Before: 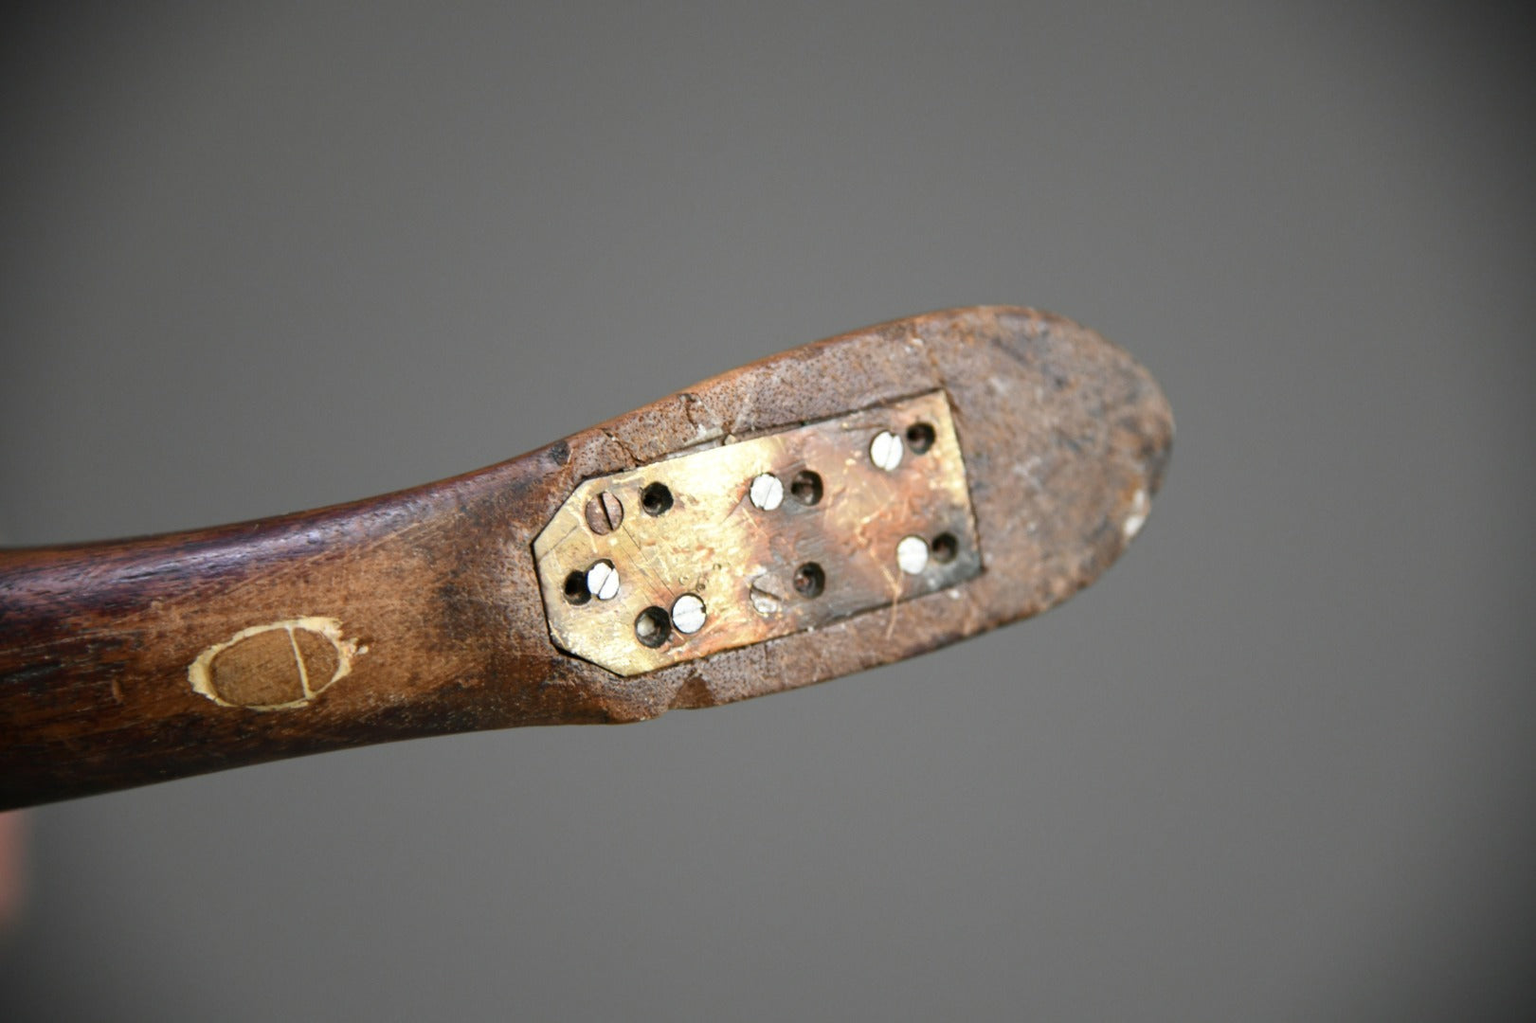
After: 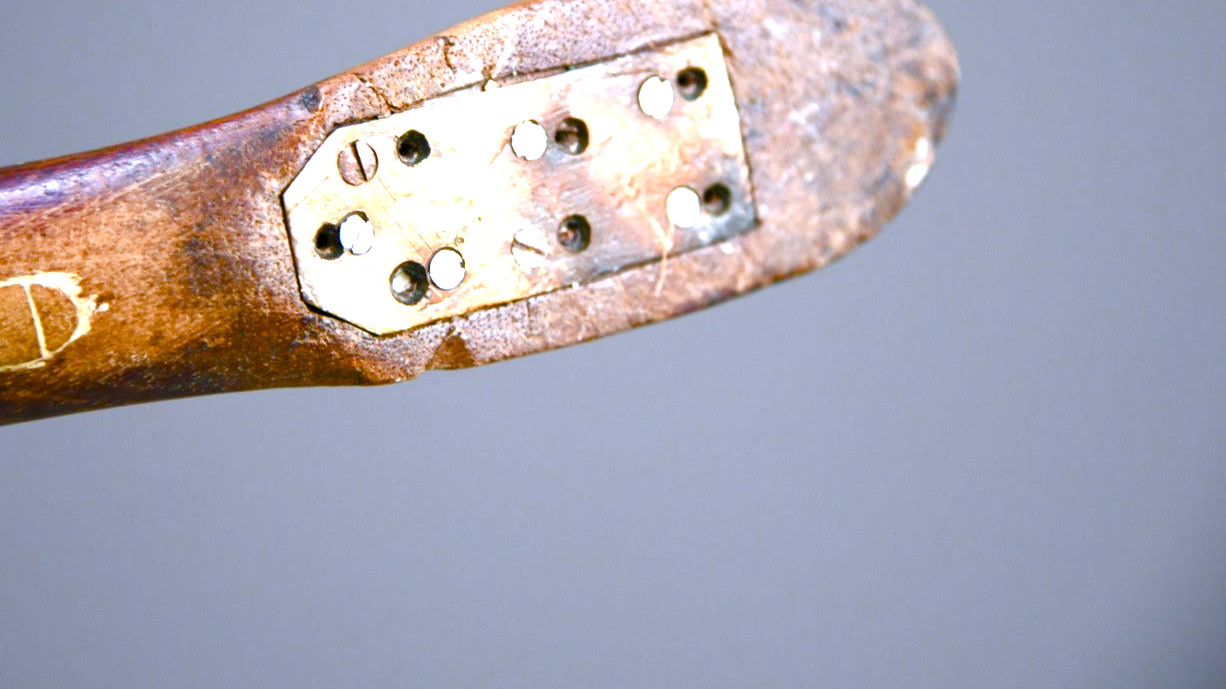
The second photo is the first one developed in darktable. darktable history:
exposure: black level correction 0, exposure 1.1 EV, compensate highlight preservation false
color balance rgb: perceptual saturation grading › global saturation 24.74%, perceptual saturation grading › highlights -51.22%, perceptual saturation grading › mid-tones 19.16%, perceptual saturation grading › shadows 60.98%, global vibrance 50%
white balance: red 0.967, blue 1.119, emerald 0.756
crop and rotate: left 17.299%, top 35.115%, right 7.015%, bottom 1.024%
levels: levels [0.031, 0.5, 0.969]
